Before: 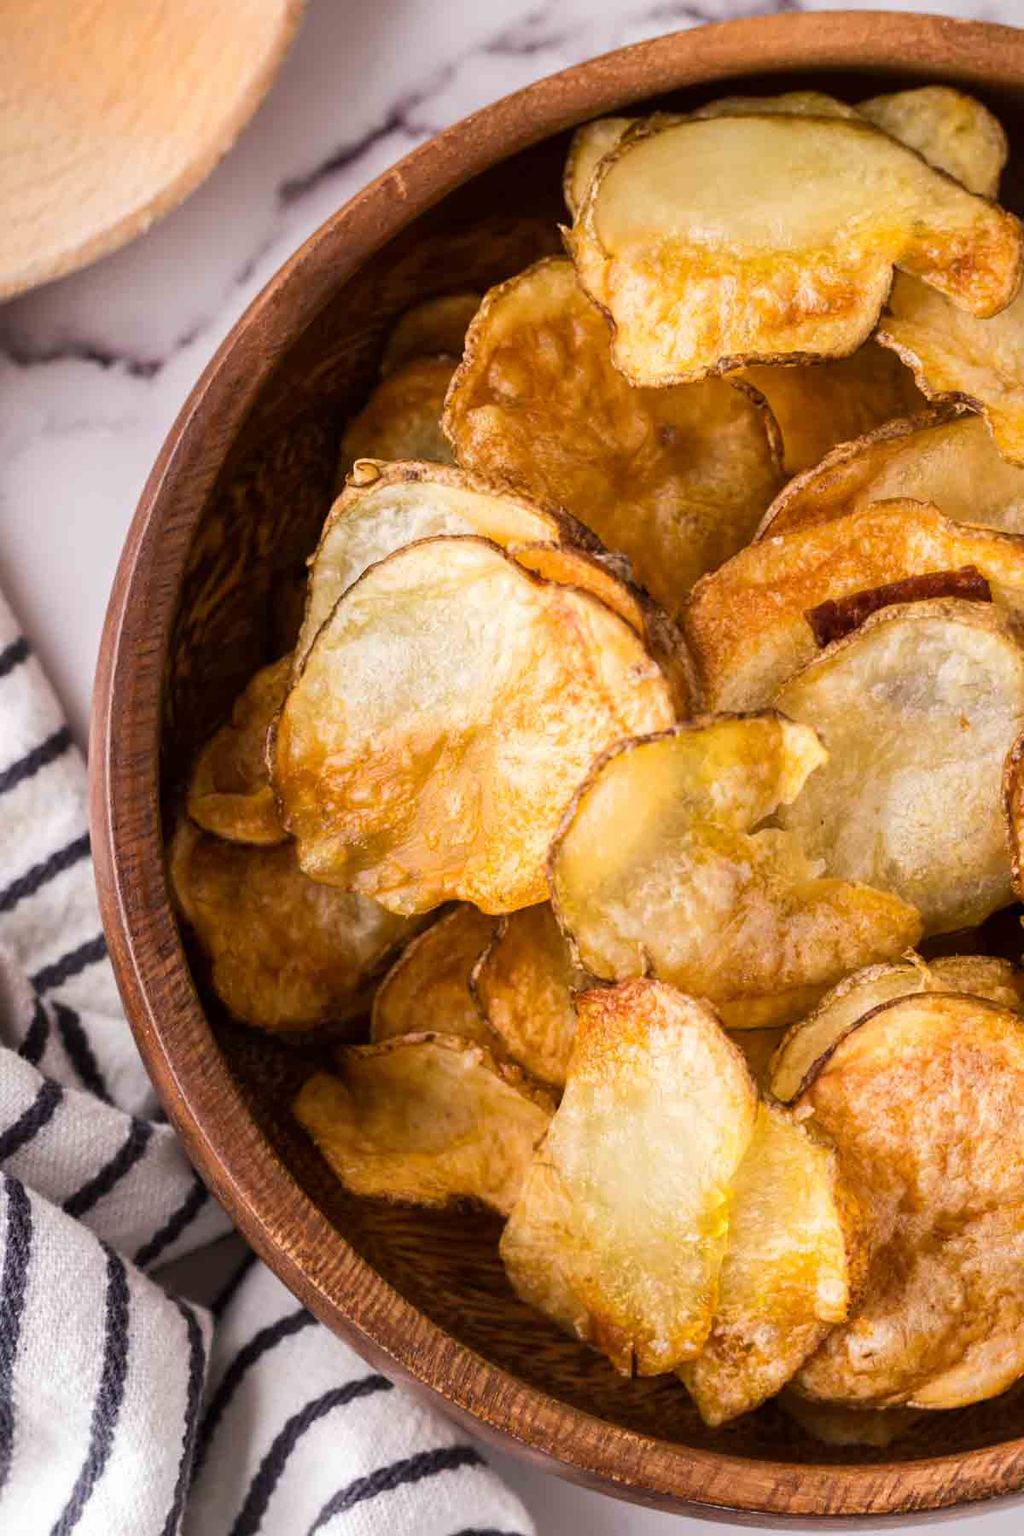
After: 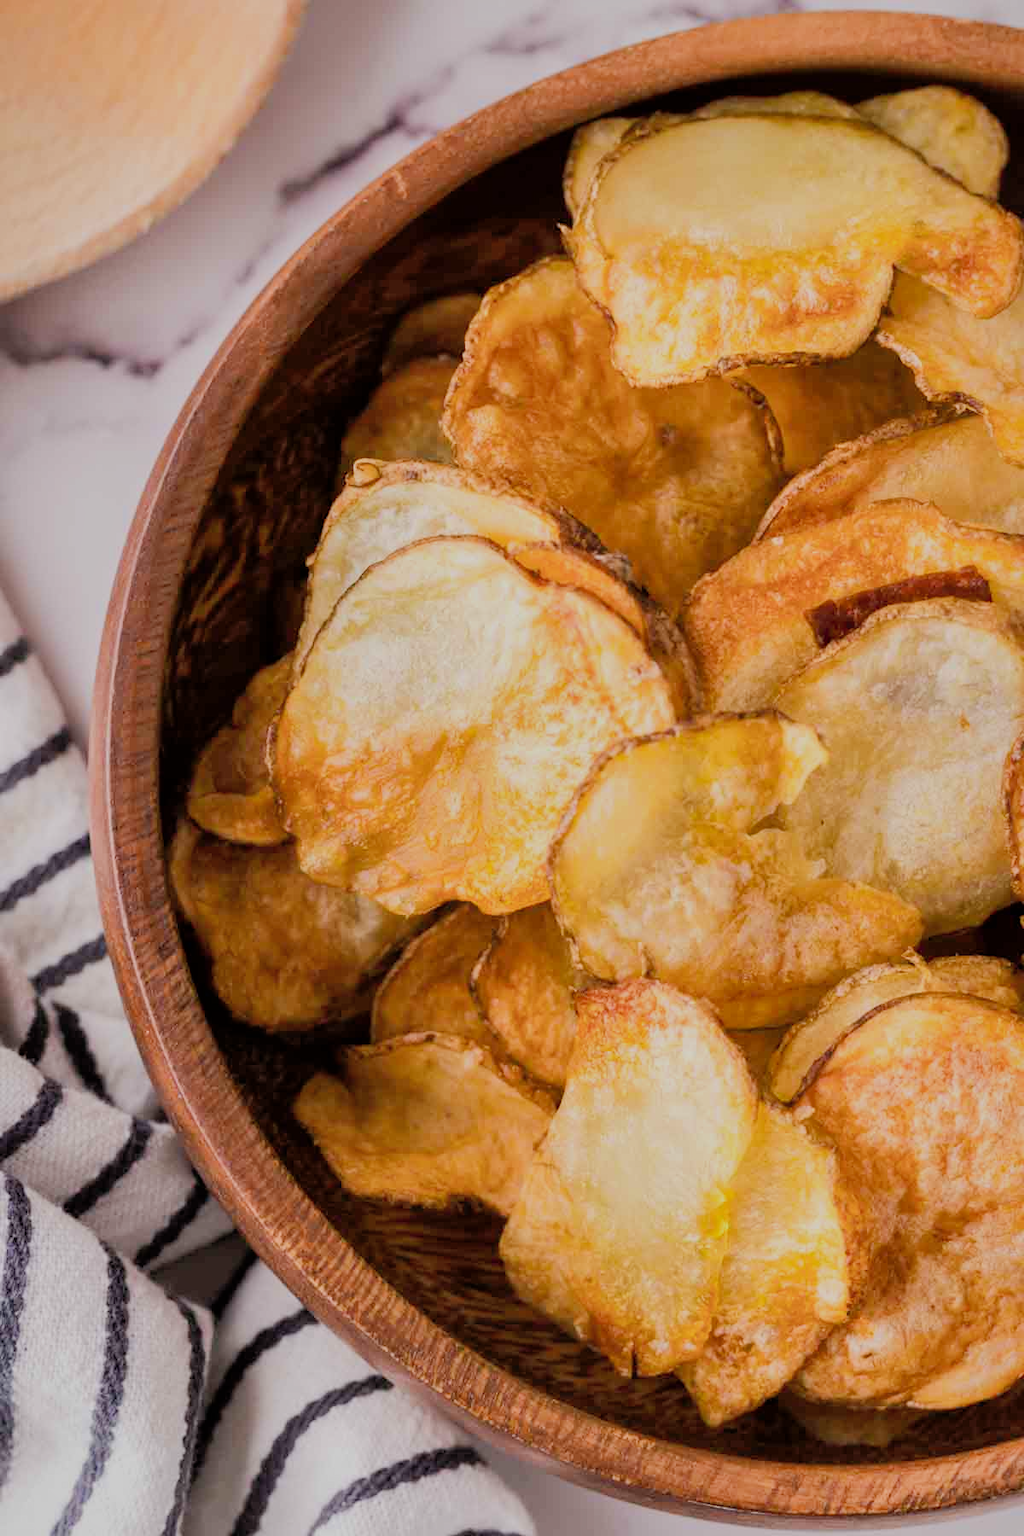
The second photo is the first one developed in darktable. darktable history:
exposure: exposure 0.374 EV, compensate exposure bias true, compensate highlight preservation false
shadows and highlights: on, module defaults
filmic rgb: black relative exposure -7.27 EV, white relative exposure 5.08 EV, hardness 3.2
